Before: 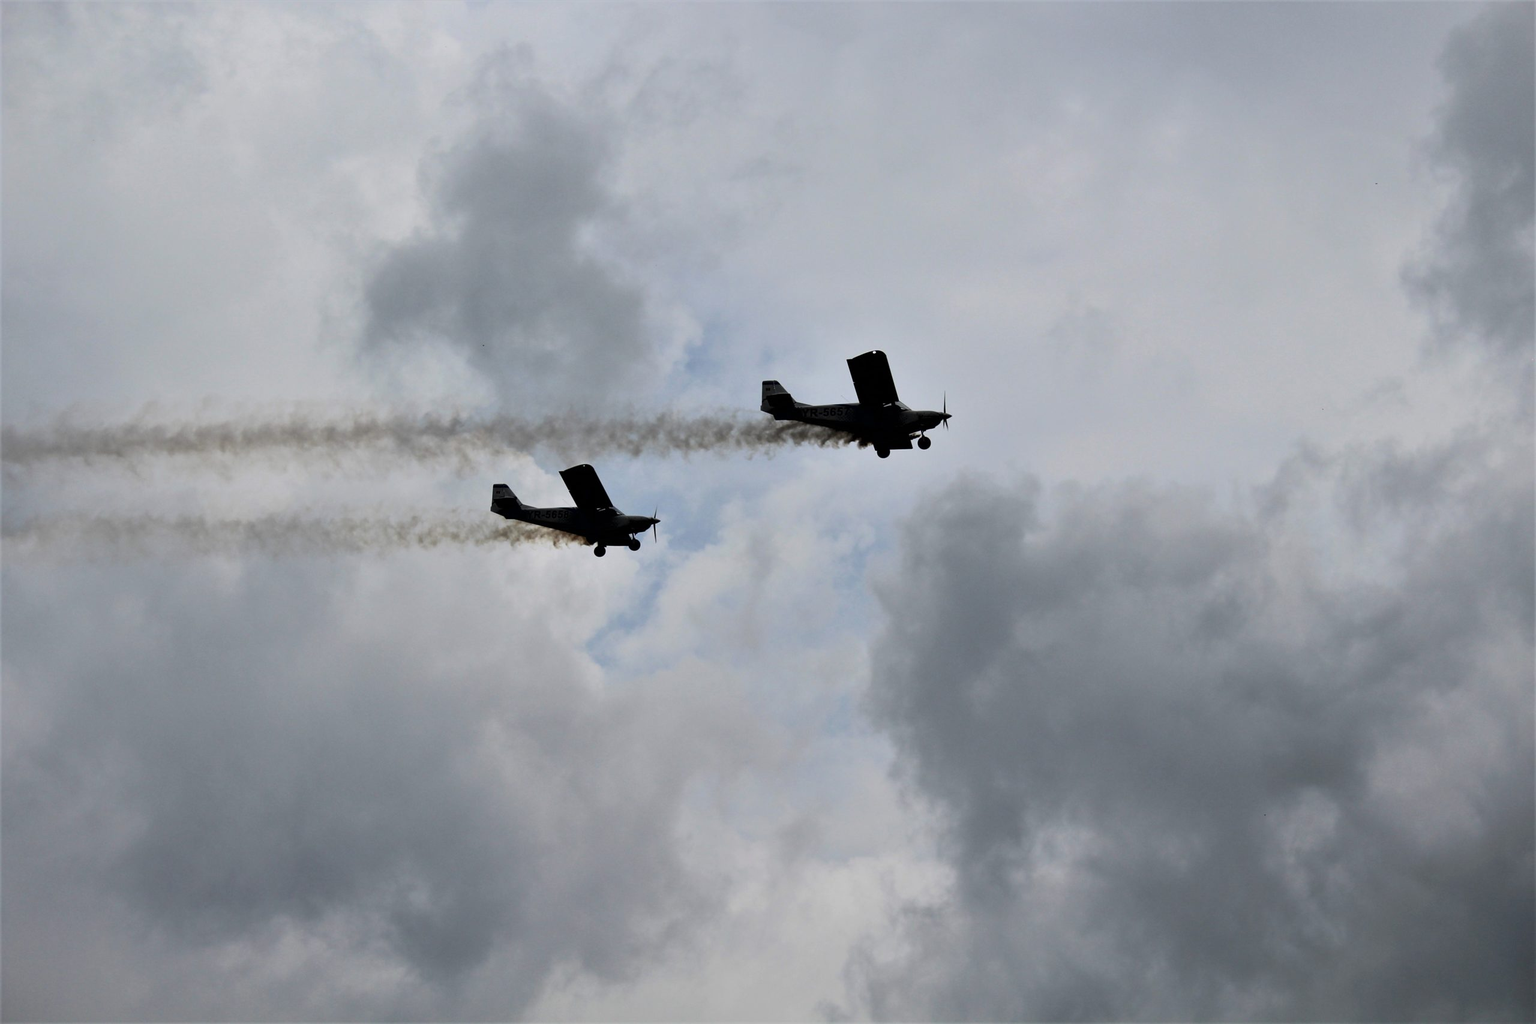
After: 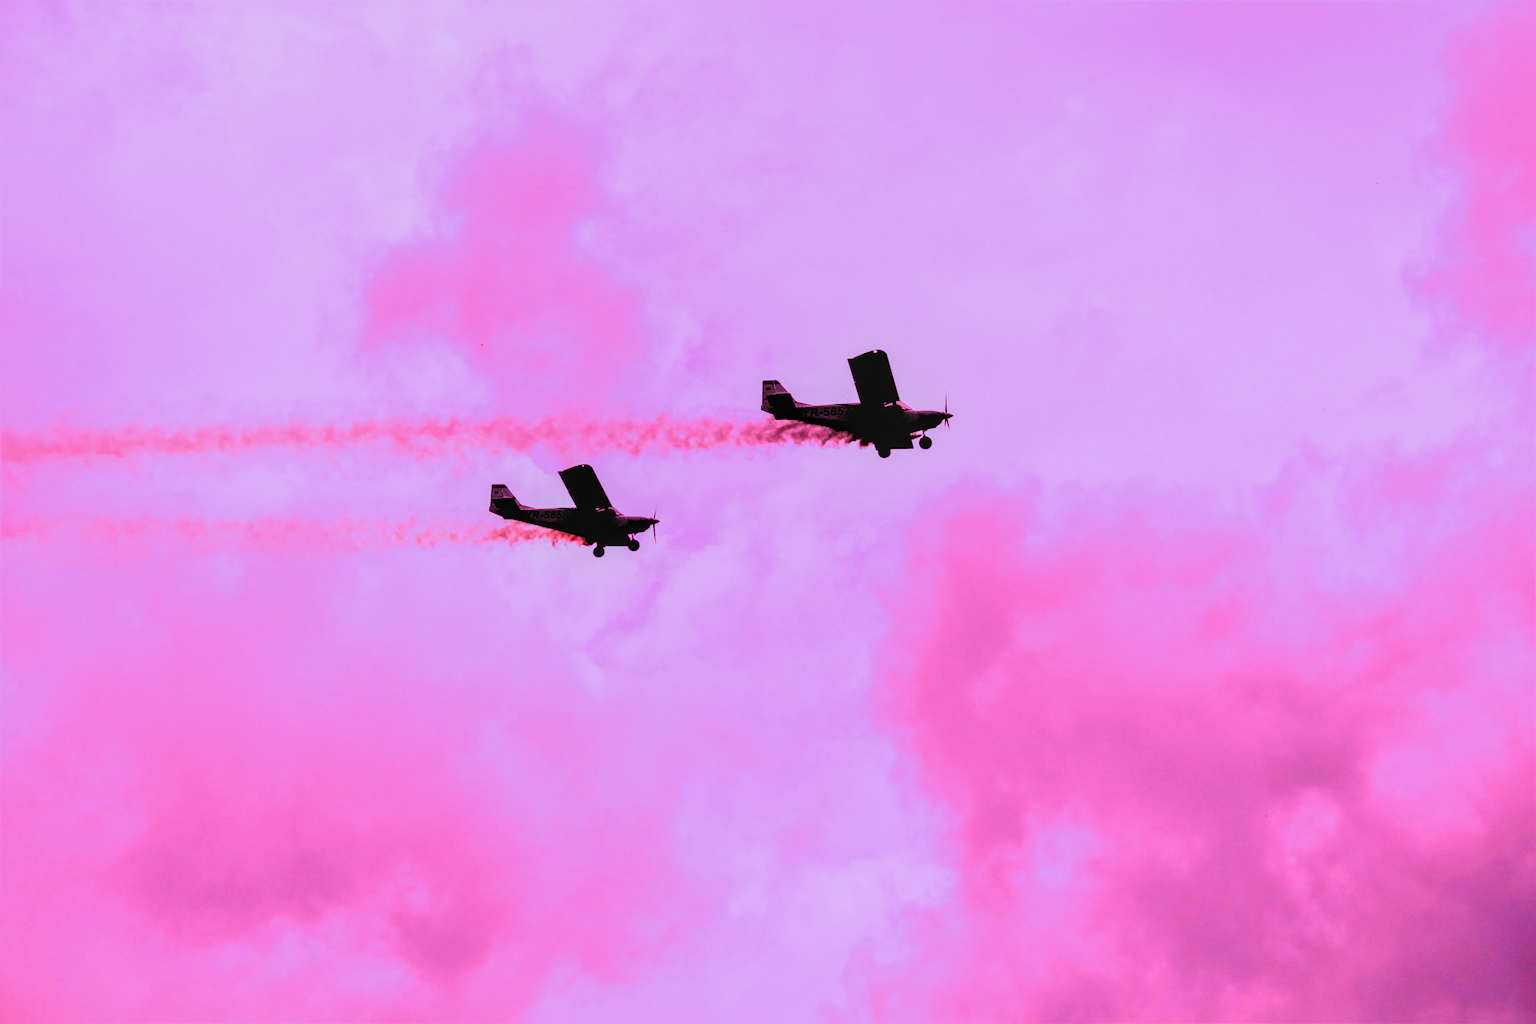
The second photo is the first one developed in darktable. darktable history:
white balance: red 2.229, blue 1.46
color calibration "scene-referred default": x 0.37, y 0.382, temperature 4313.32 K
filmic rgb "scene-referred default": black relative exposure -7.65 EV, white relative exposure 4.56 EV, hardness 3.61
local contrast: on, module defaults
raw chromatic aberrations: on, module defaults
color balance rgb: perceptual saturation grading › global saturation 25%, global vibrance 20%
exposure: black level correction 0.001, exposure 0.5 EV, compensate exposure bias true, compensate highlight preservation false
highlight reconstruction: method reconstruct color, iterations 1, diameter of reconstruction 64 px
hot pixels: on, module defaults
lens correction: scale 1.01, crop 1, focal 85, aperture 2.8, distance 10.02, camera "Canon EOS RP", lens "Canon RF 85mm F2 MACRO IS STM"
tone equalizer "mask blending: all purposes": on, module defaults
raw denoise: x [[0, 0.25, 0.5, 0.75, 1] ×4]
